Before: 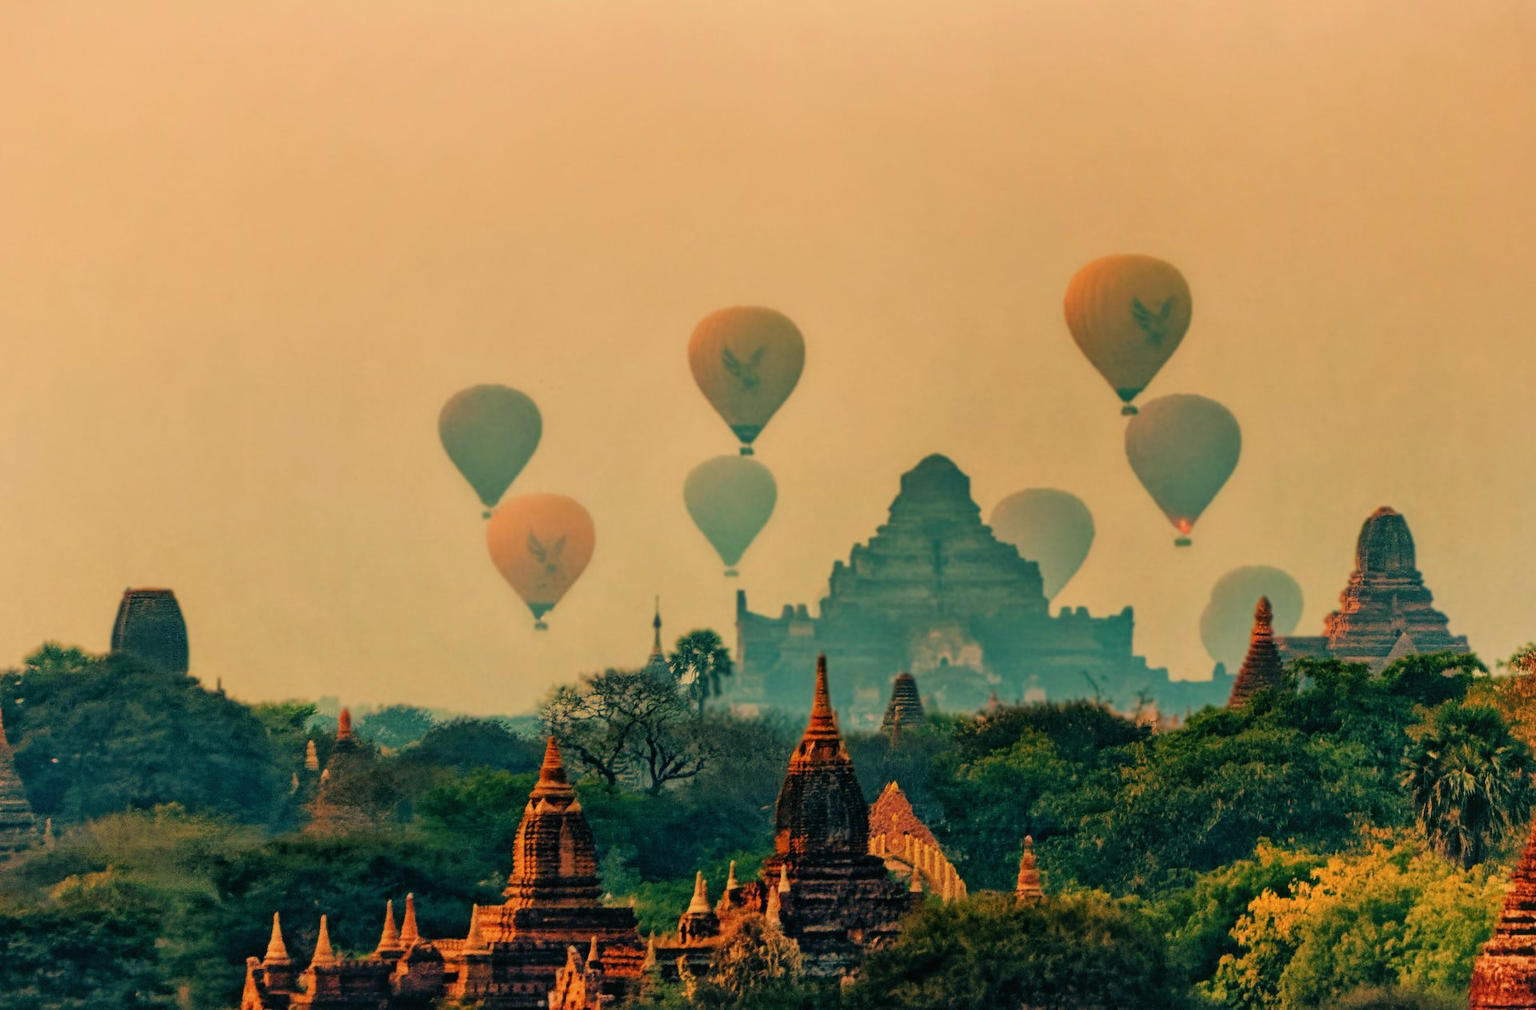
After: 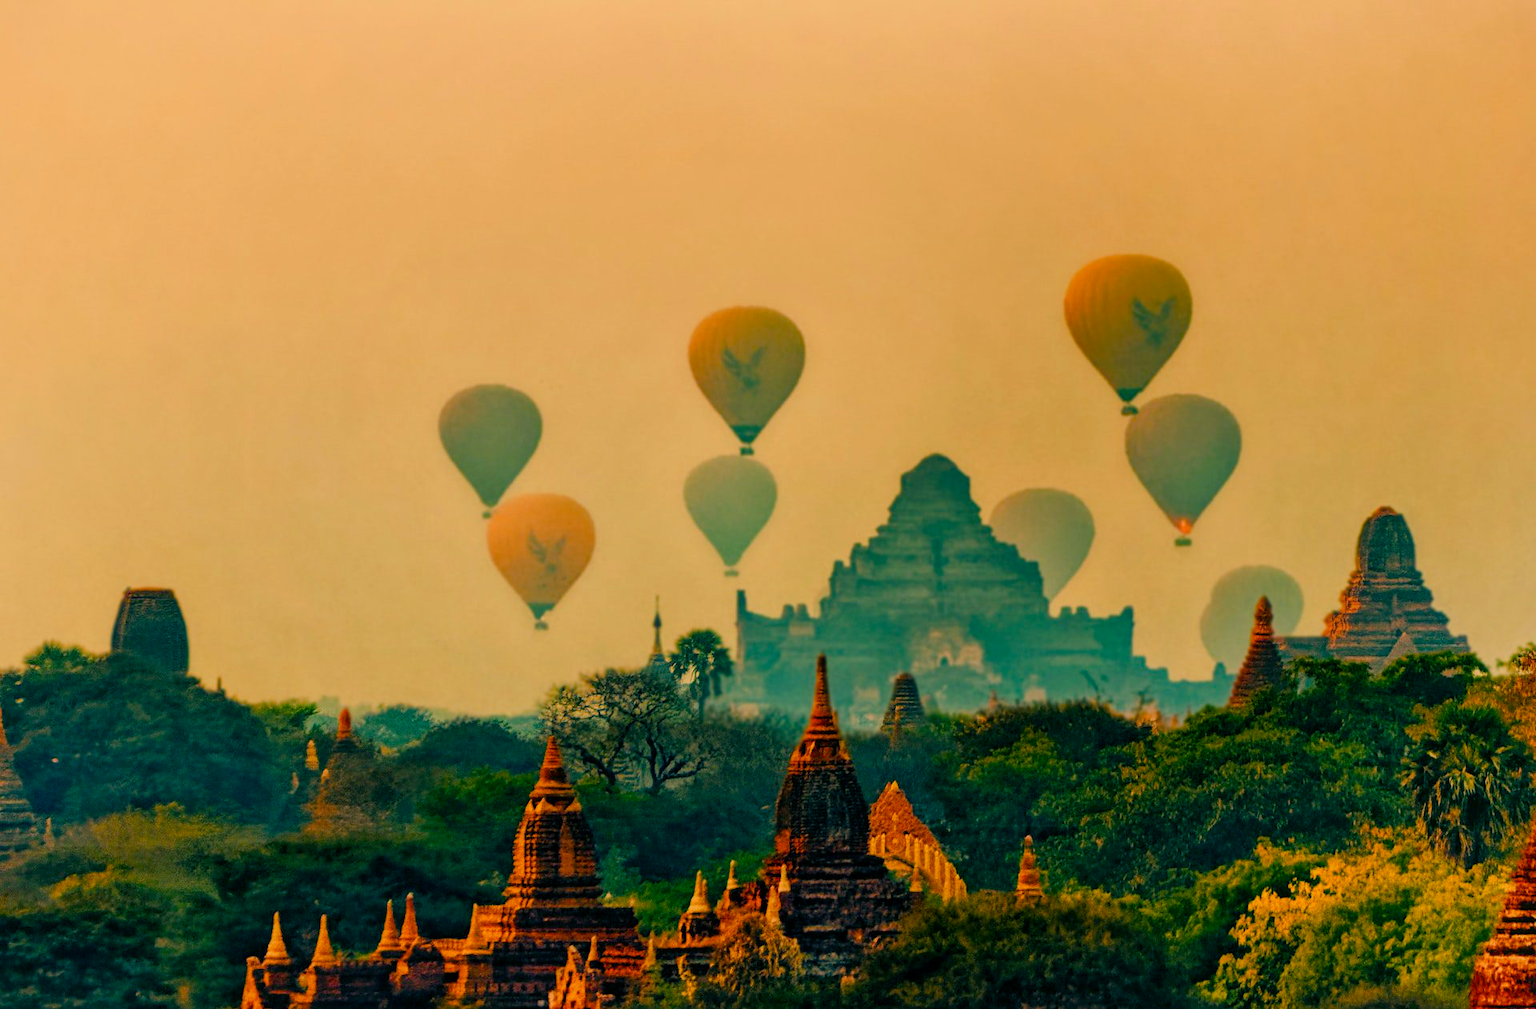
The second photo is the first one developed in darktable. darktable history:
color balance rgb: shadows lift › luminance -19.696%, highlights gain › chroma 3.007%, highlights gain › hue 78.6°, perceptual saturation grading › global saturation 23.205%, perceptual saturation grading › highlights -23.831%, perceptual saturation grading › mid-tones 24.139%, perceptual saturation grading › shadows 40.456%
exposure: black level correction 0.001, compensate highlight preservation false
